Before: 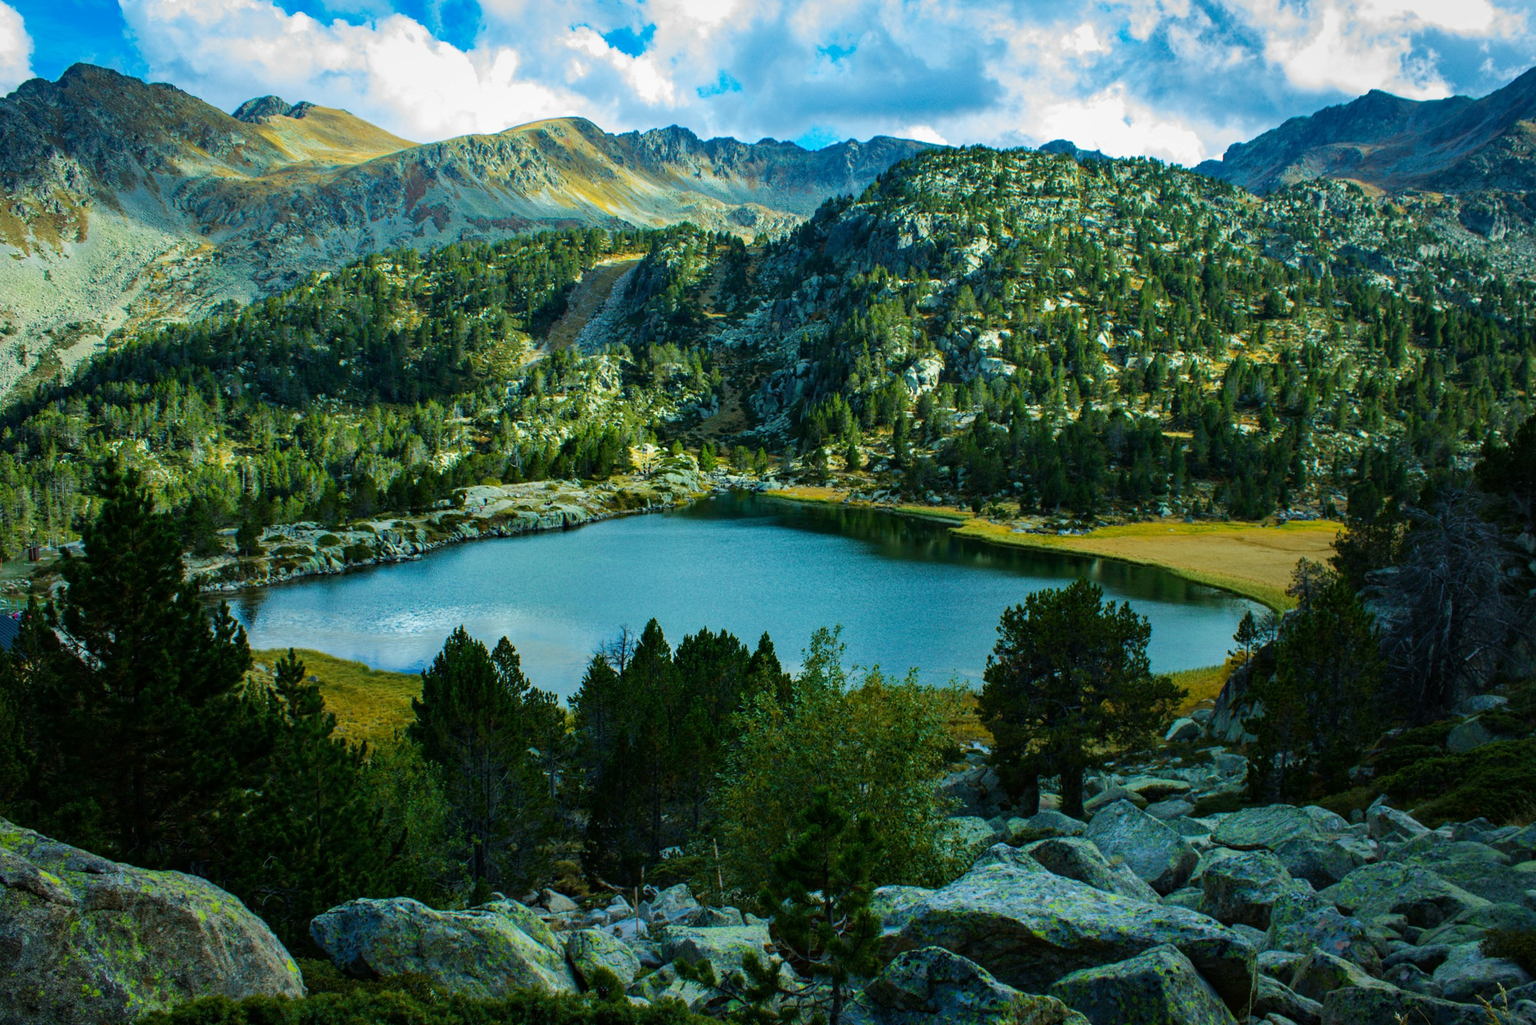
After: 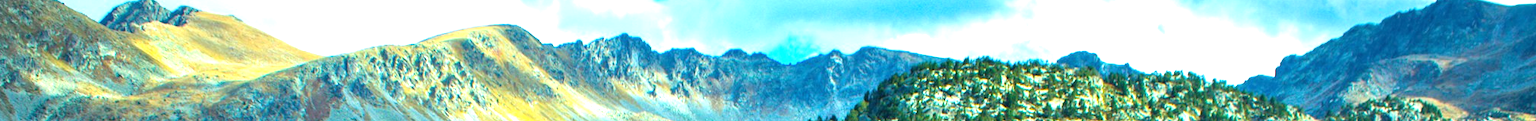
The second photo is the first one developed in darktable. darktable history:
exposure: black level correction 0, exposure 1.1 EV, compensate exposure bias true, compensate highlight preservation false
crop and rotate: left 9.644%, top 9.491%, right 6.021%, bottom 80.509%
